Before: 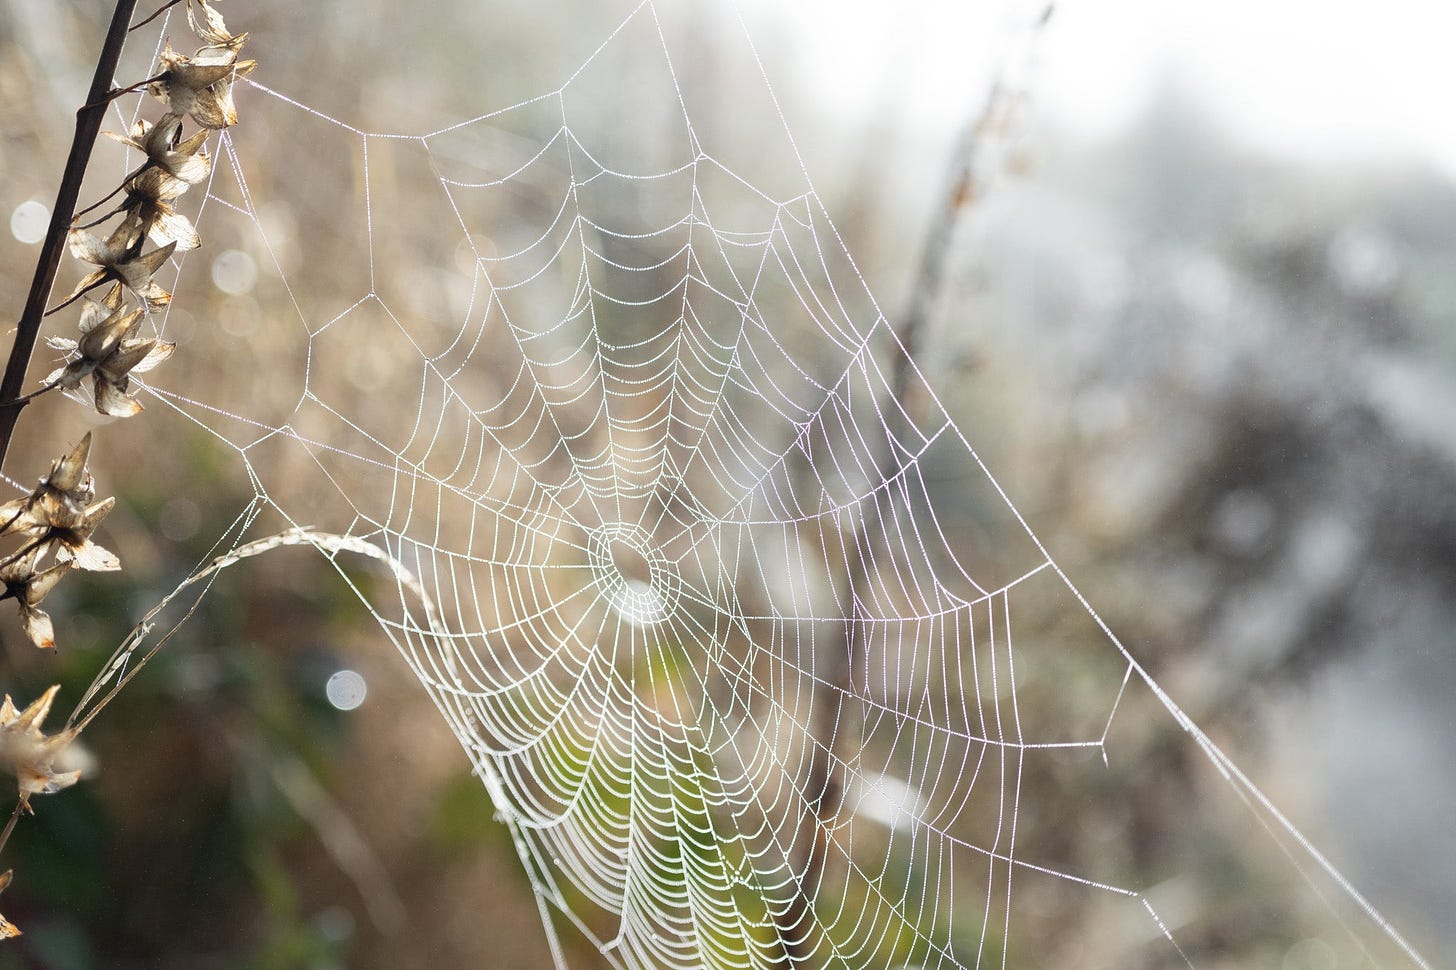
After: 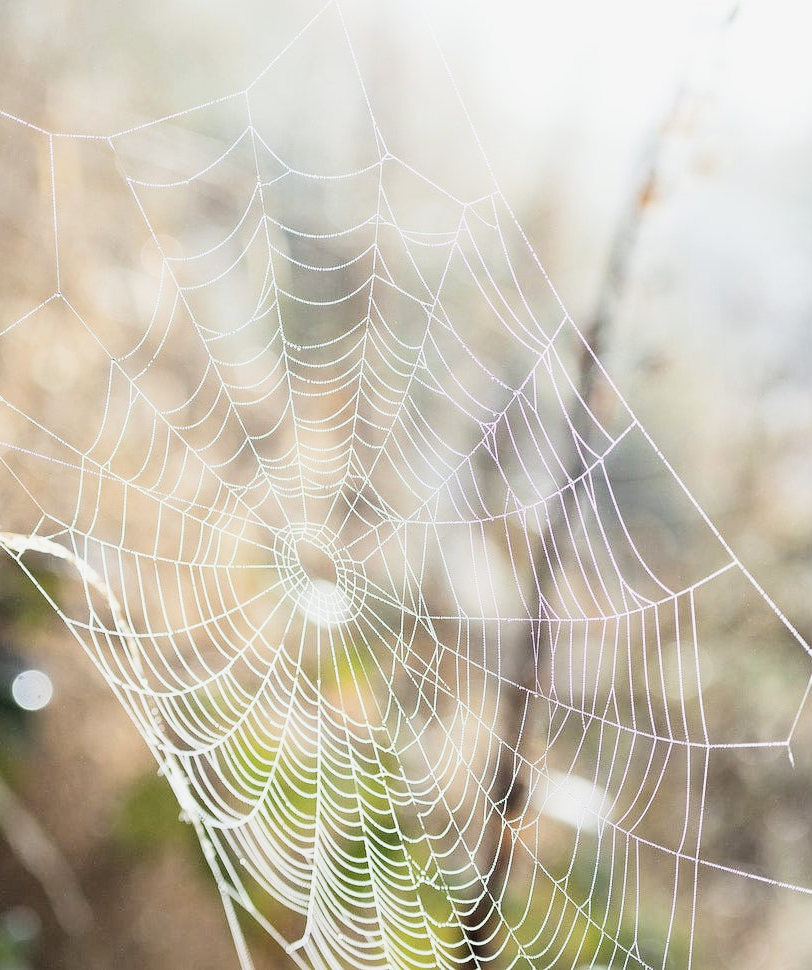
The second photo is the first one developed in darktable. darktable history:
exposure: black level correction -0.002, exposure 0.548 EV, compensate exposure bias true, compensate highlight preservation false
crop: left 21.577%, right 22.616%
filmic rgb: black relative exposure -7.98 EV, white relative exposure 4.06 EV, hardness 4.13, contrast 1.374
